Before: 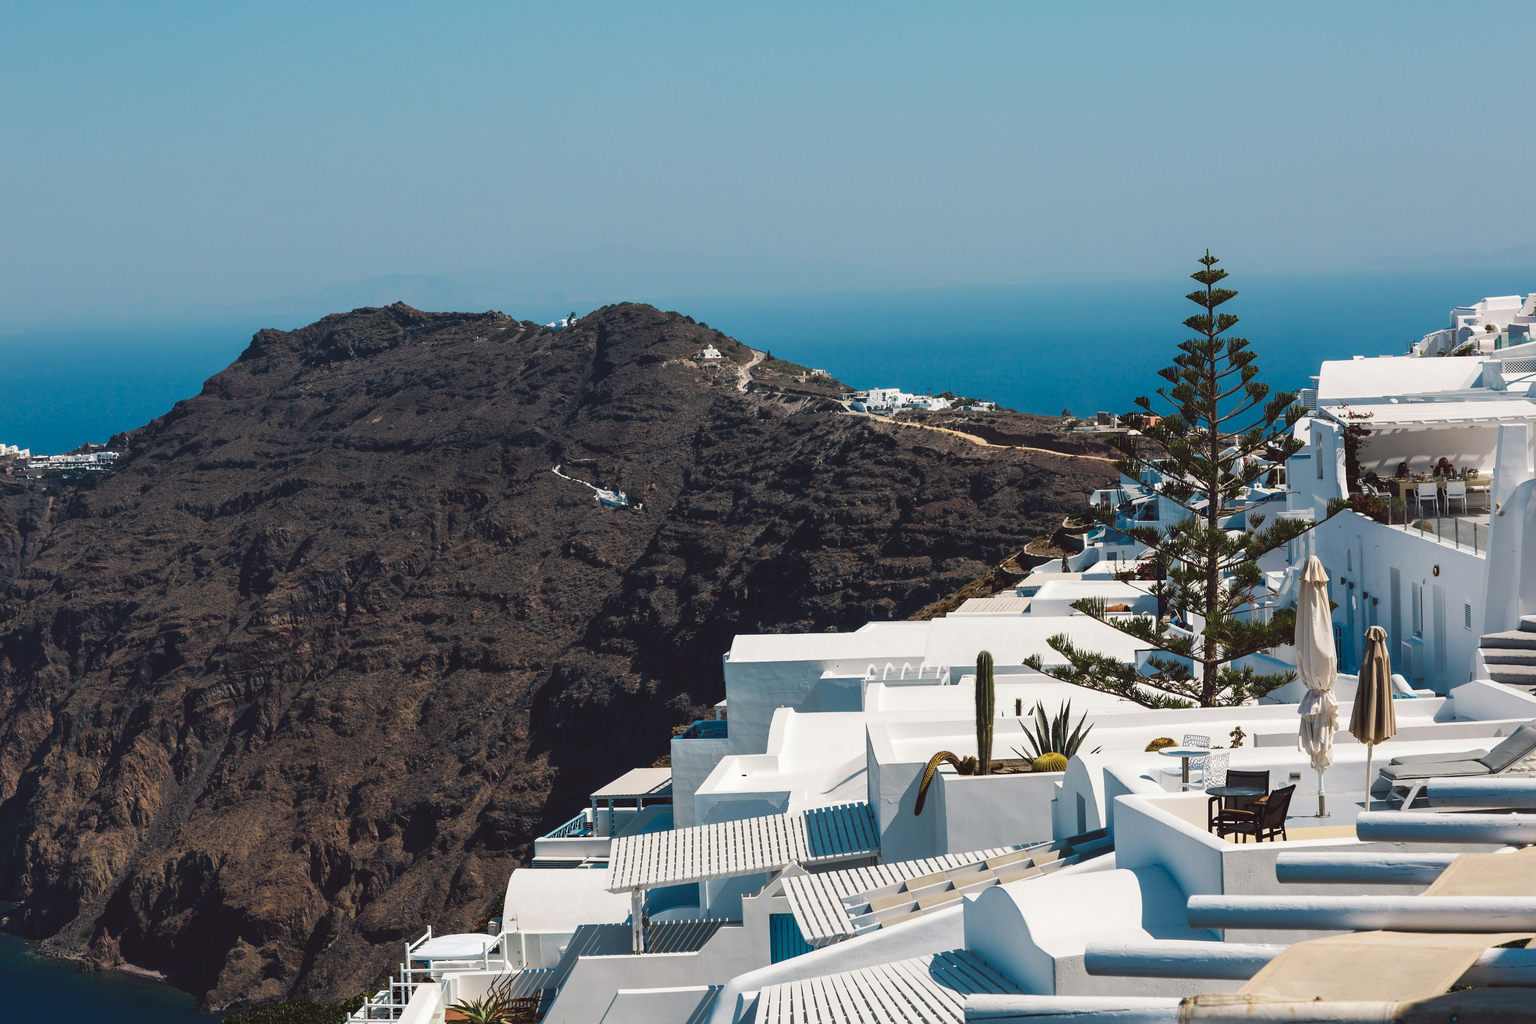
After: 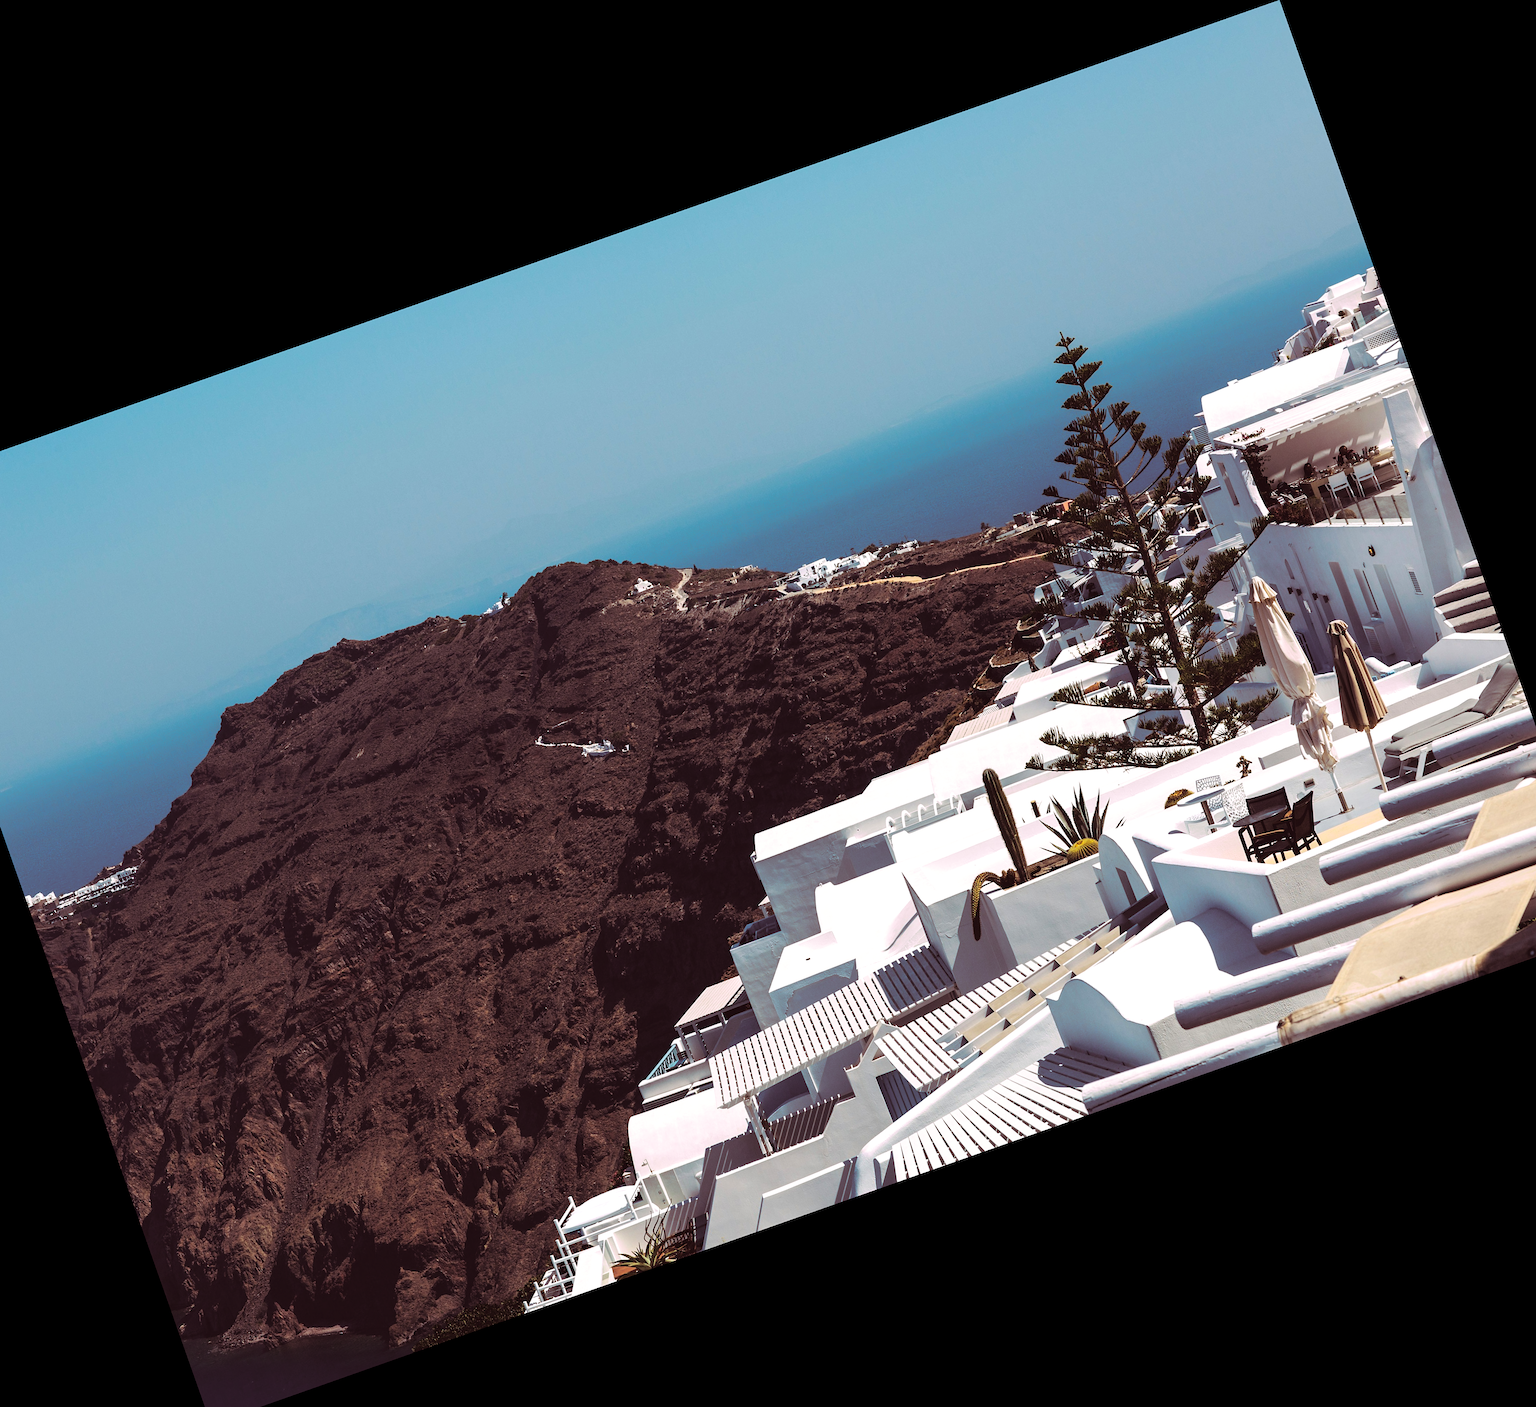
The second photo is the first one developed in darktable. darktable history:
crop and rotate: angle 19.43°, left 6.812%, right 4.125%, bottom 1.087%
split-toning: highlights › hue 298.8°, highlights › saturation 0.73, compress 41.76%
color balance rgb: linear chroma grading › global chroma 10%, global vibrance 10%, contrast 15%, saturation formula JzAzBz (2021)
sharpen: amount 0.2
